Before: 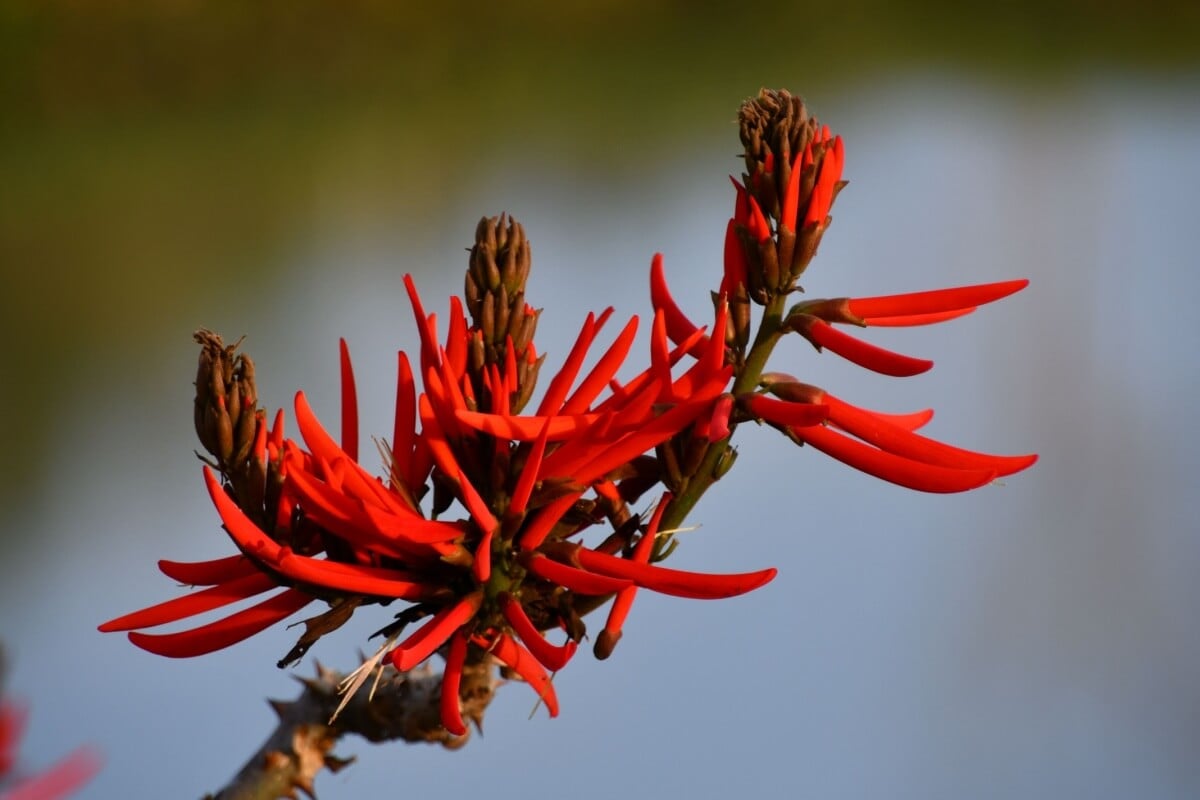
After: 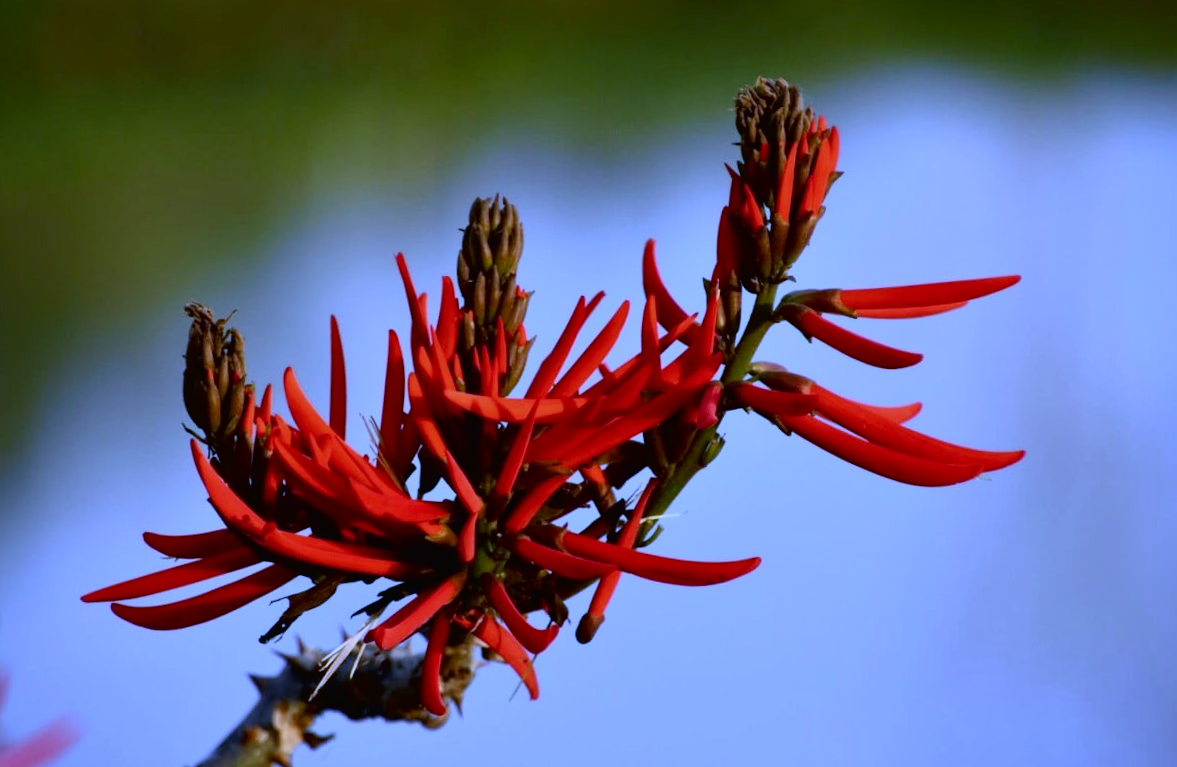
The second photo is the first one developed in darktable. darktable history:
white balance: red 0.766, blue 1.537
tone curve: curves: ch0 [(0, 0.013) (0.054, 0.018) (0.205, 0.191) (0.289, 0.292) (0.39, 0.424) (0.493, 0.551) (0.666, 0.743) (0.795, 0.841) (1, 0.998)]; ch1 [(0, 0) (0.385, 0.343) (0.439, 0.415) (0.494, 0.495) (0.501, 0.501) (0.51, 0.509) (0.548, 0.554) (0.586, 0.601) (0.66, 0.687) (0.783, 0.804) (1, 1)]; ch2 [(0, 0) (0.304, 0.31) (0.403, 0.399) (0.441, 0.428) (0.47, 0.469) (0.498, 0.496) (0.524, 0.538) (0.566, 0.579) (0.633, 0.665) (0.7, 0.711) (1, 1)], color space Lab, independent channels, preserve colors none
rotate and perspective: rotation 1.57°, crop left 0.018, crop right 0.982, crop top 0.039, crop bottom 0.961
